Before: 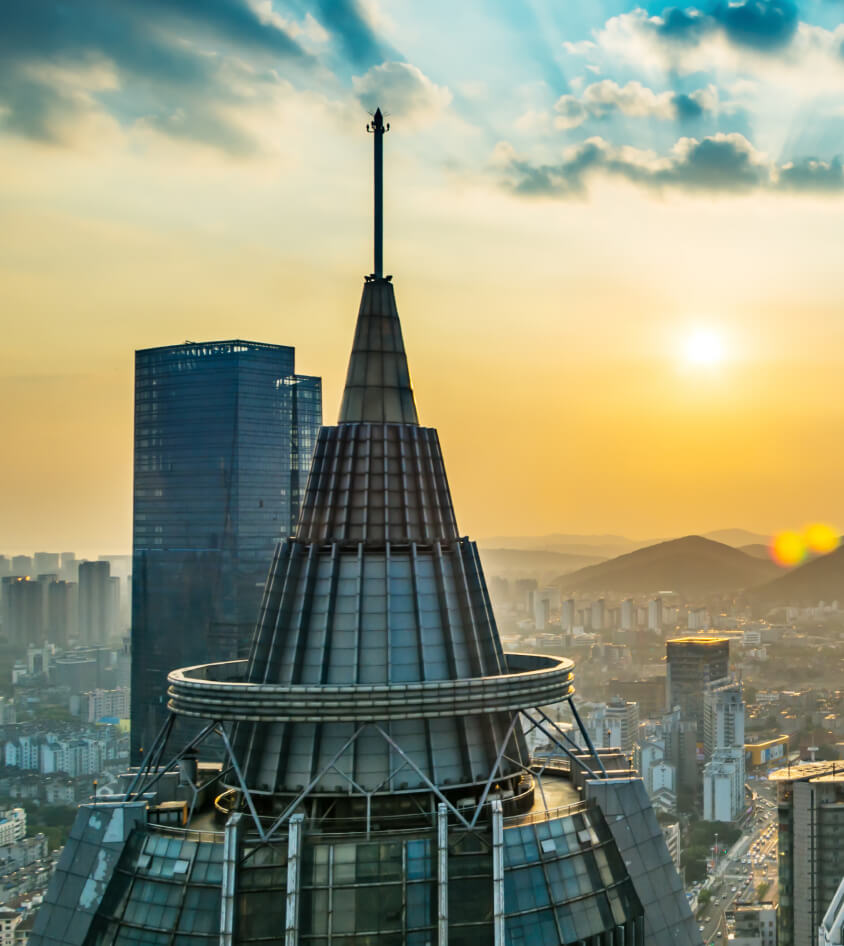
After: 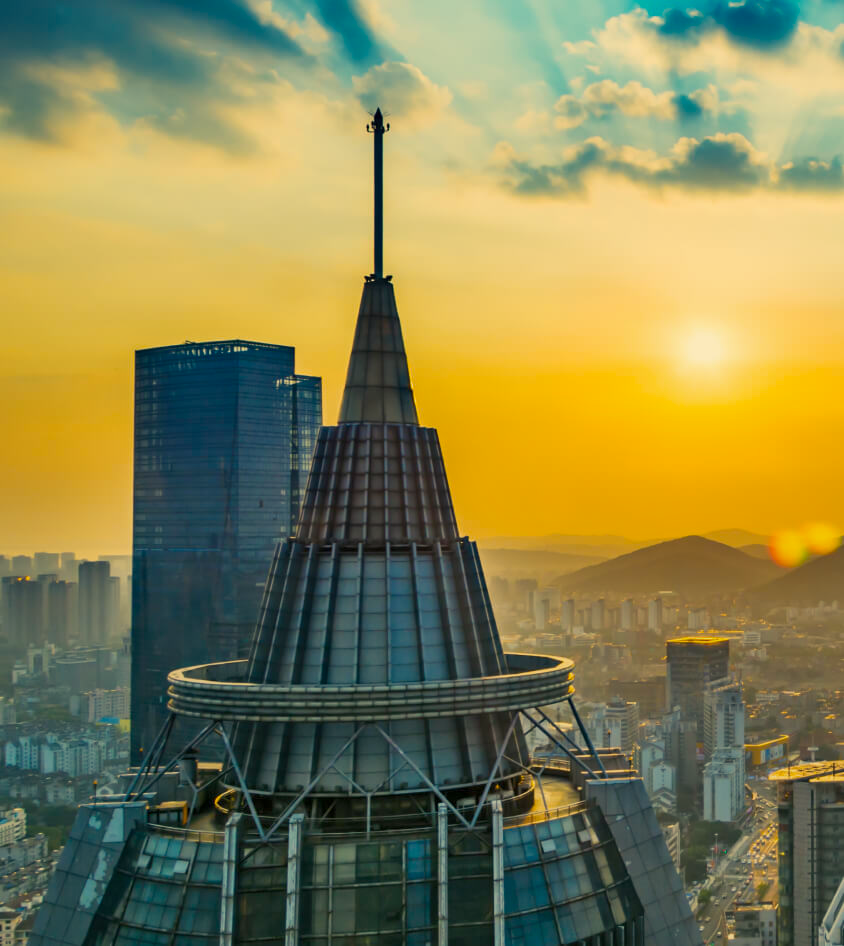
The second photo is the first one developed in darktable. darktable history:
color balance rgb: shadows lift › chroma 1.012%, shadows lift › hue 28.54°, power › chroma 0.476%, power › hue 260.27°, highlights gain › chroma 8.035%, highlights gain › hue 81.13°, perceptual saturation grading › global saturation 30.035%, global vibrance 9.928%
tone equalizer: -8 EV 0.235 EV, -7 EV 0.431 EV, -6 EV 0.413 EV, -5 EV 0.234 EV, -3 EV -0.247 EV, -2 EV -0.416 EV, -1 EV -0.443 EV, +0 EV -0.228 EV
